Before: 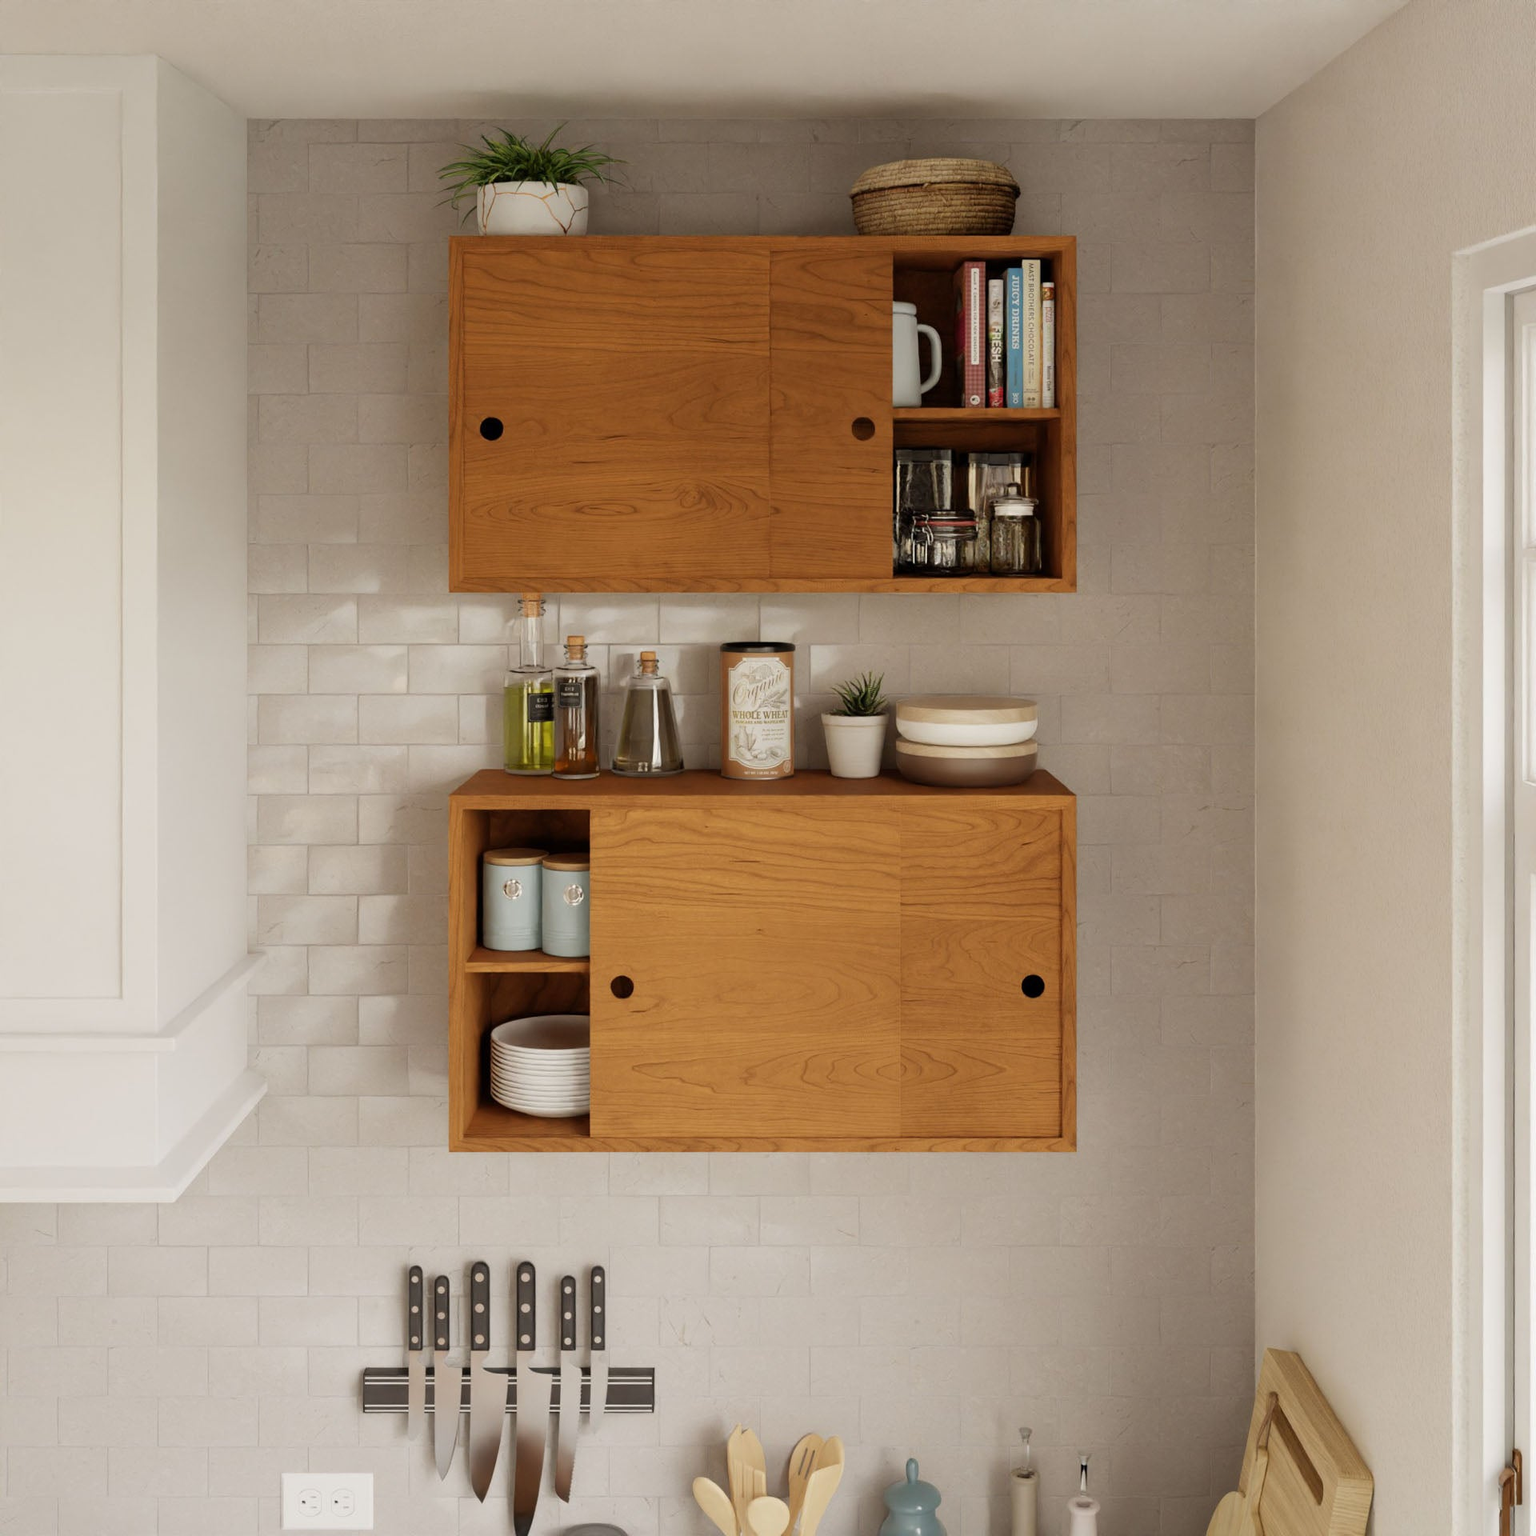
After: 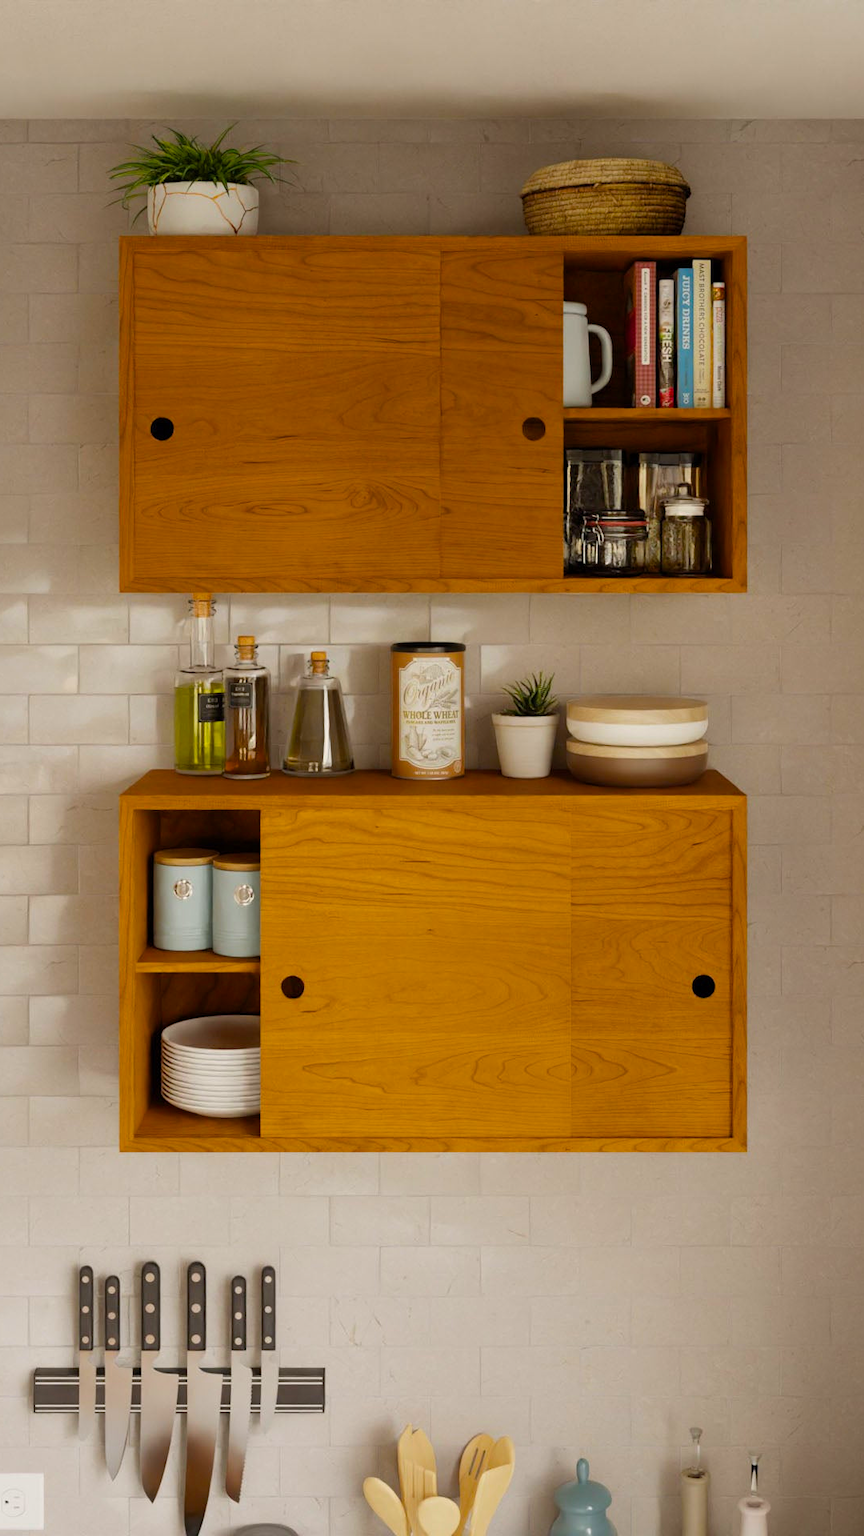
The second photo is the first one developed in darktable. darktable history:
crop: left 21.496%, right 22.254%
color balance rgb: linear chroma grading › global chroma 10%, perceptual saturation grading › global saturation 30%, global vibrance 10%
